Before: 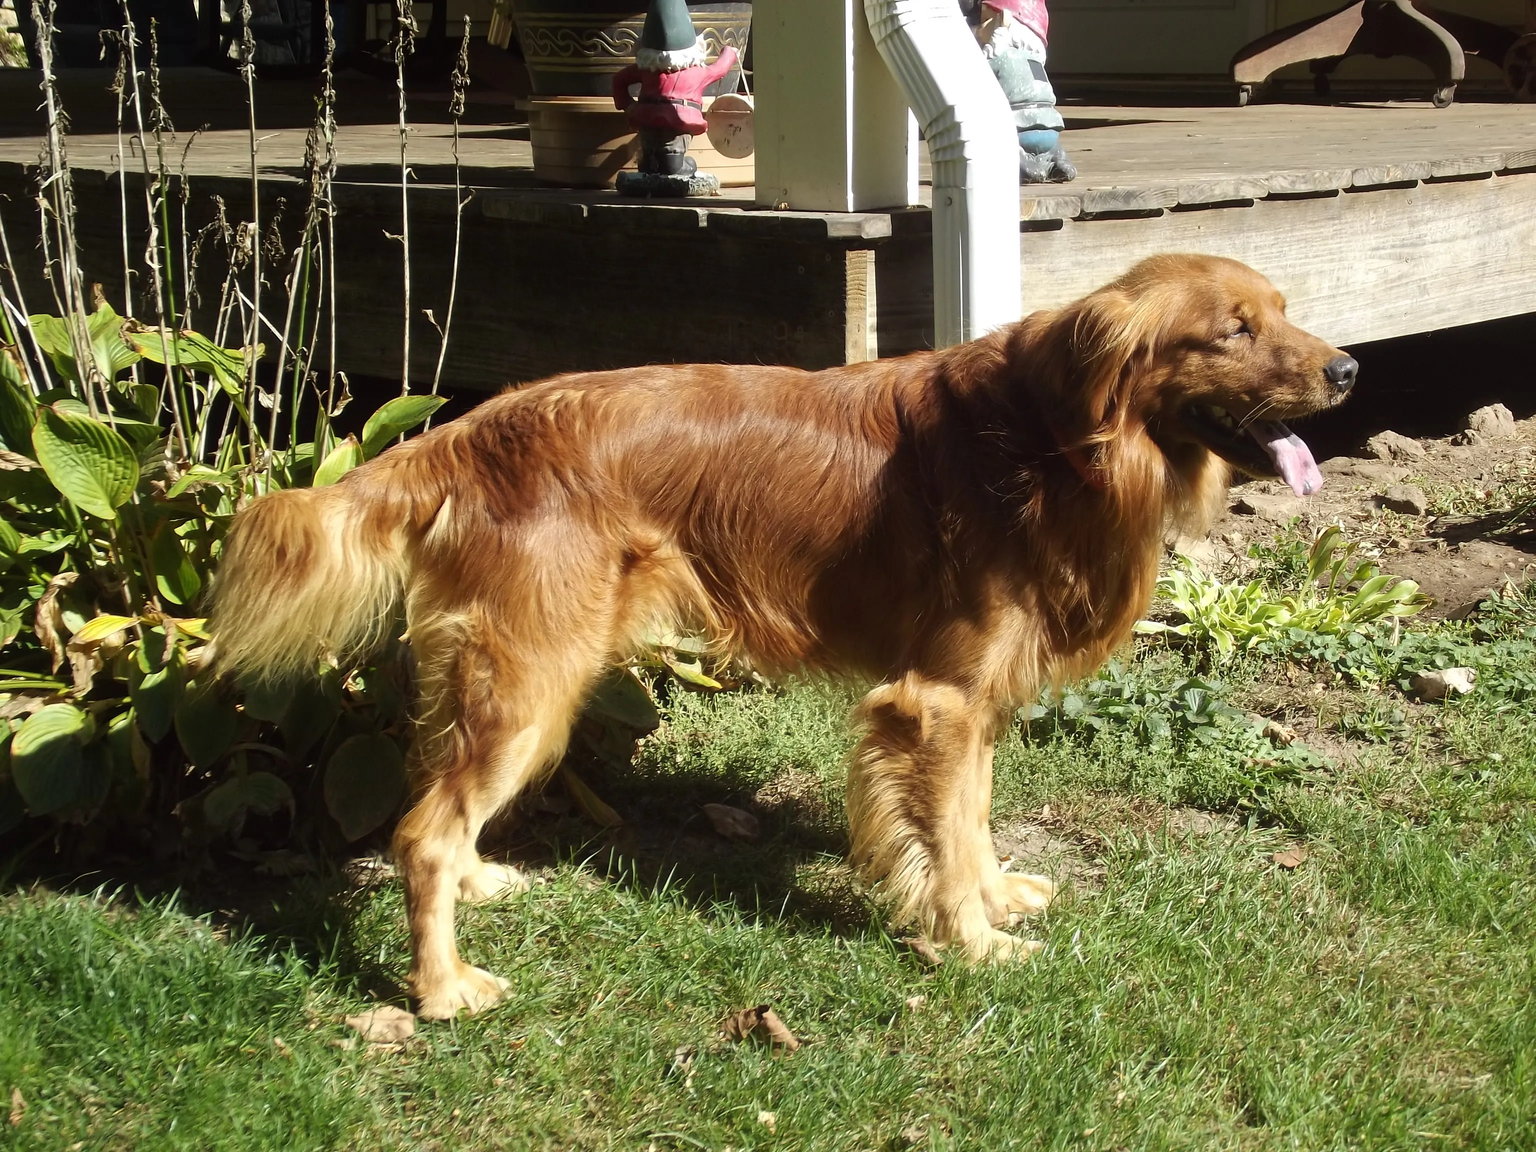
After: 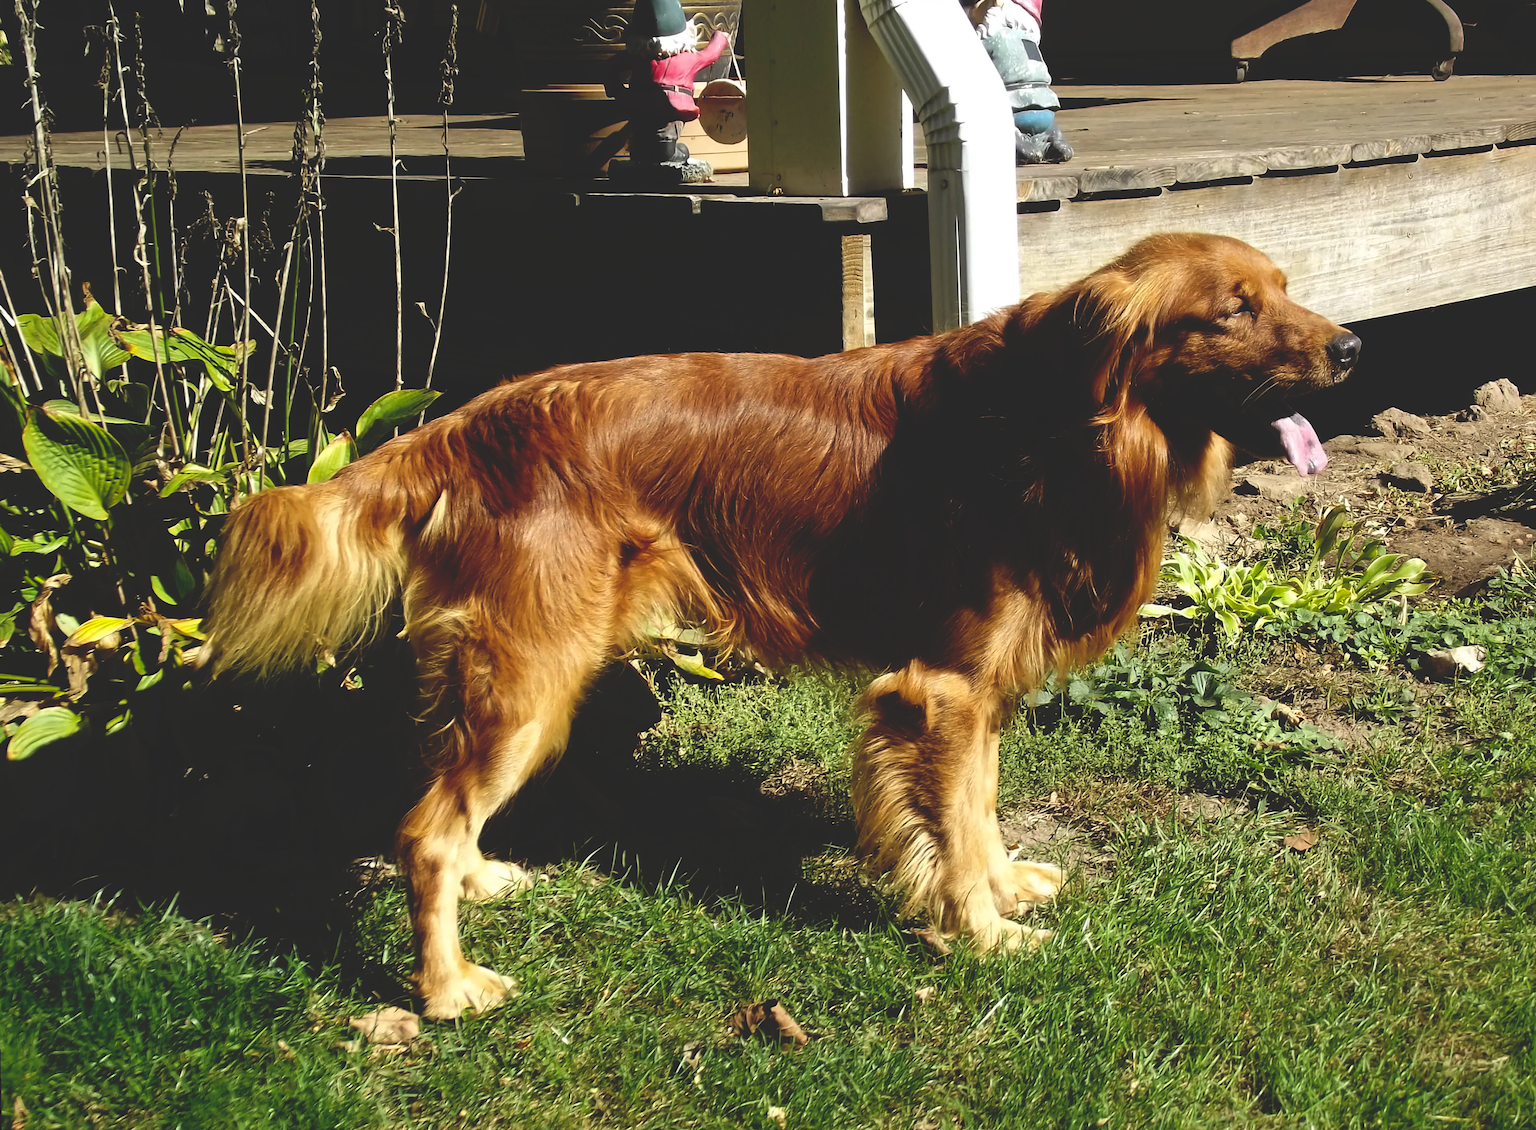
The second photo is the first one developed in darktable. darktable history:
rotate and perspective: rotation -1°, crop left 0.011, crop right 0.989, crop top 0.025, crop bottom 0.975
base curve: curves: ch0 [(0, 0.02) (0.083, 0.036) (1, 1)], preserve colors none
